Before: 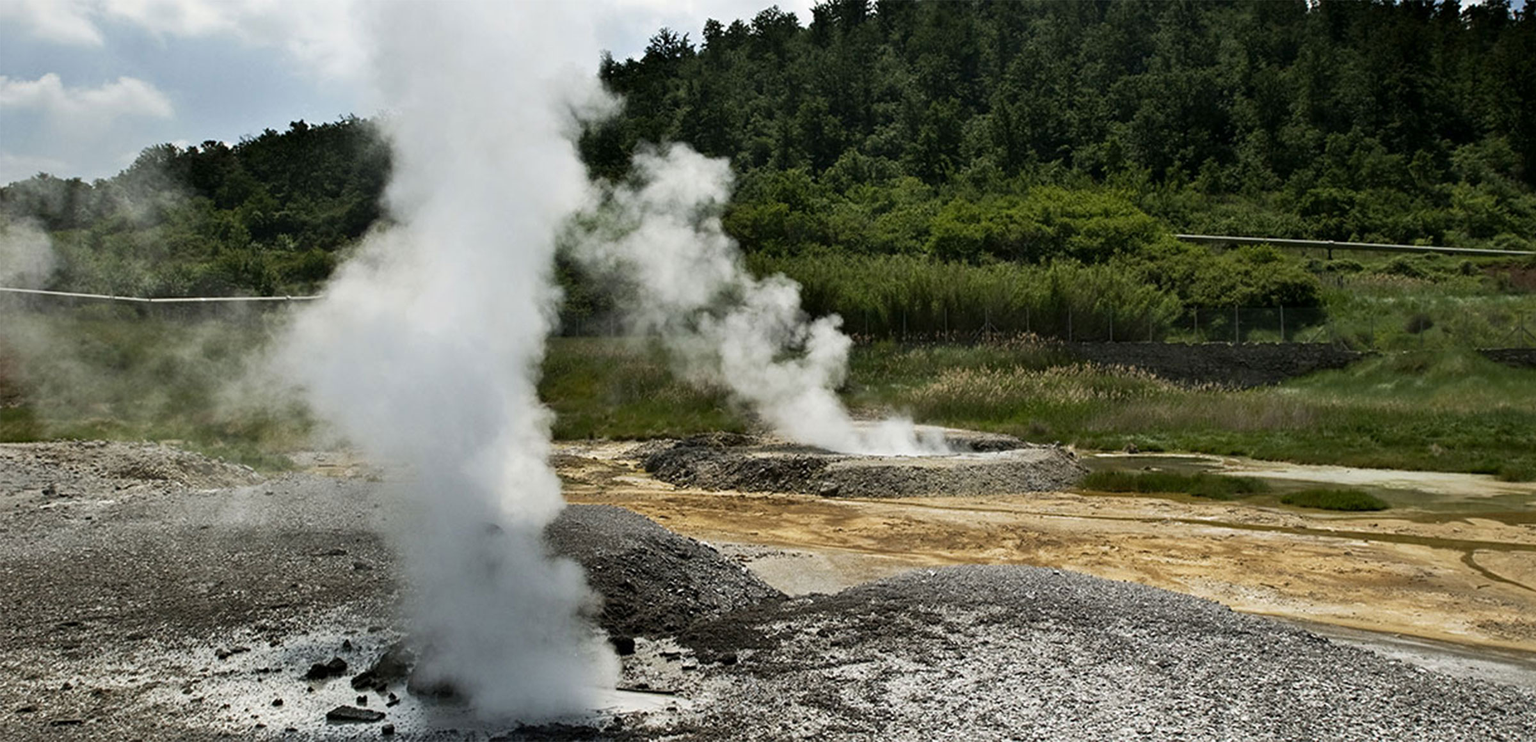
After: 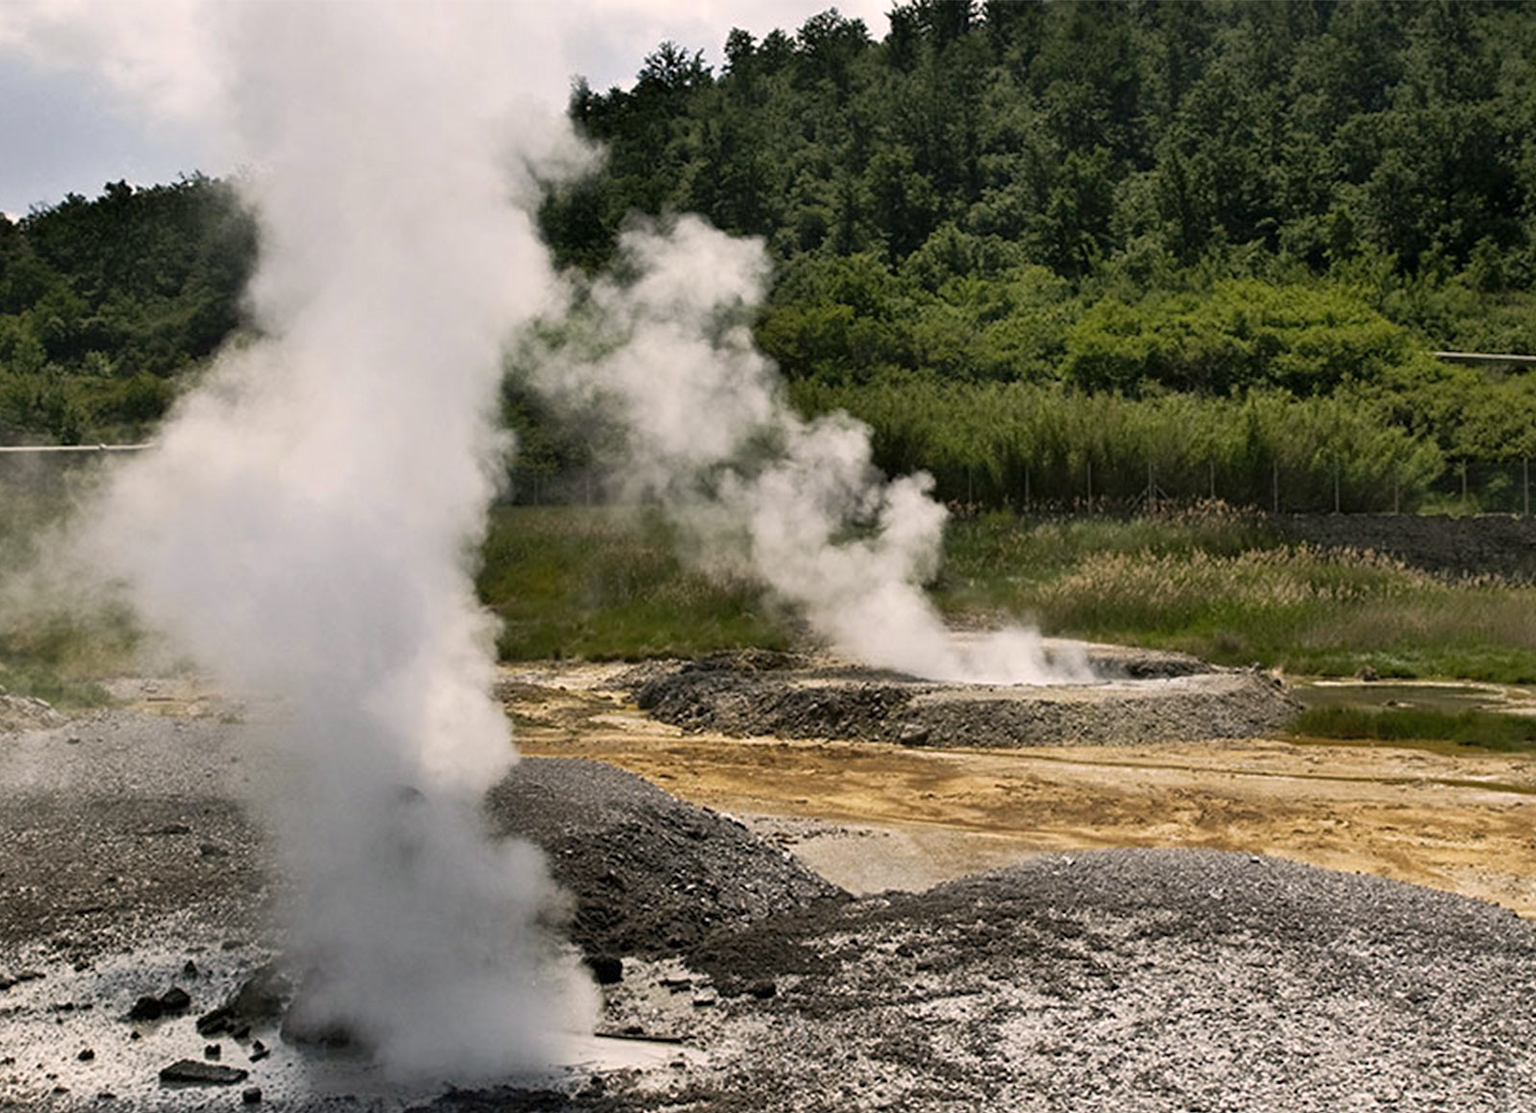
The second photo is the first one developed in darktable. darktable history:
color correction: highlights a* 6.01, highlights b* 4.74
shadows and highlights: shadows 42.93, highlights 7.08, shadows color adjustment 98.01%, highlights color adjustment 59.24%
crop and rotate: left 14.361%, right 18.989%
